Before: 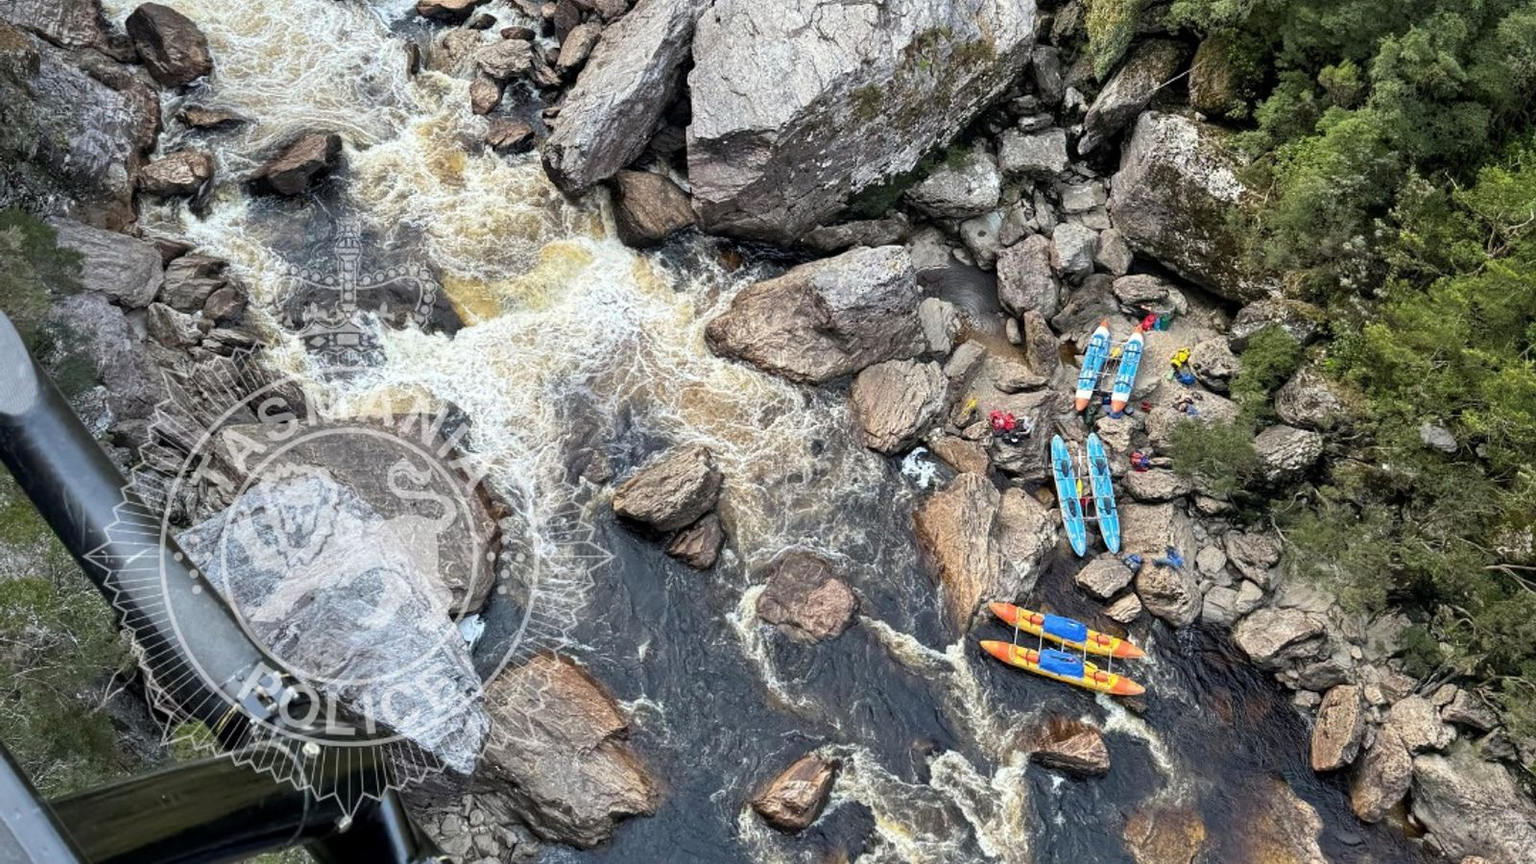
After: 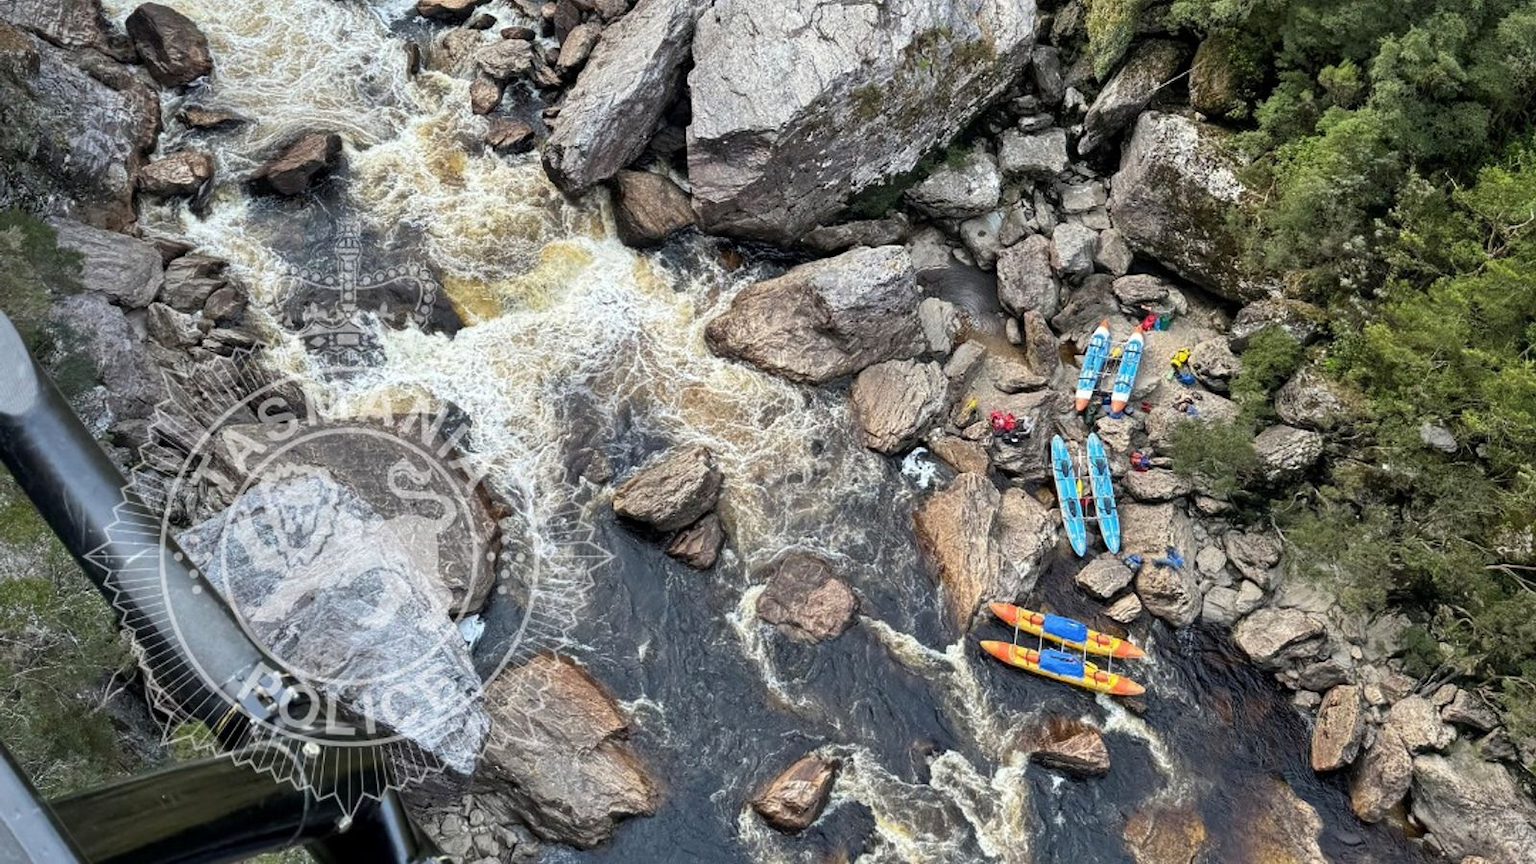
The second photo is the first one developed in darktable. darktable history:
shadows and highlights: radius 108.47, shadows 23.79, highlights -58.04, low approximation 0.01, soften with gaussian
